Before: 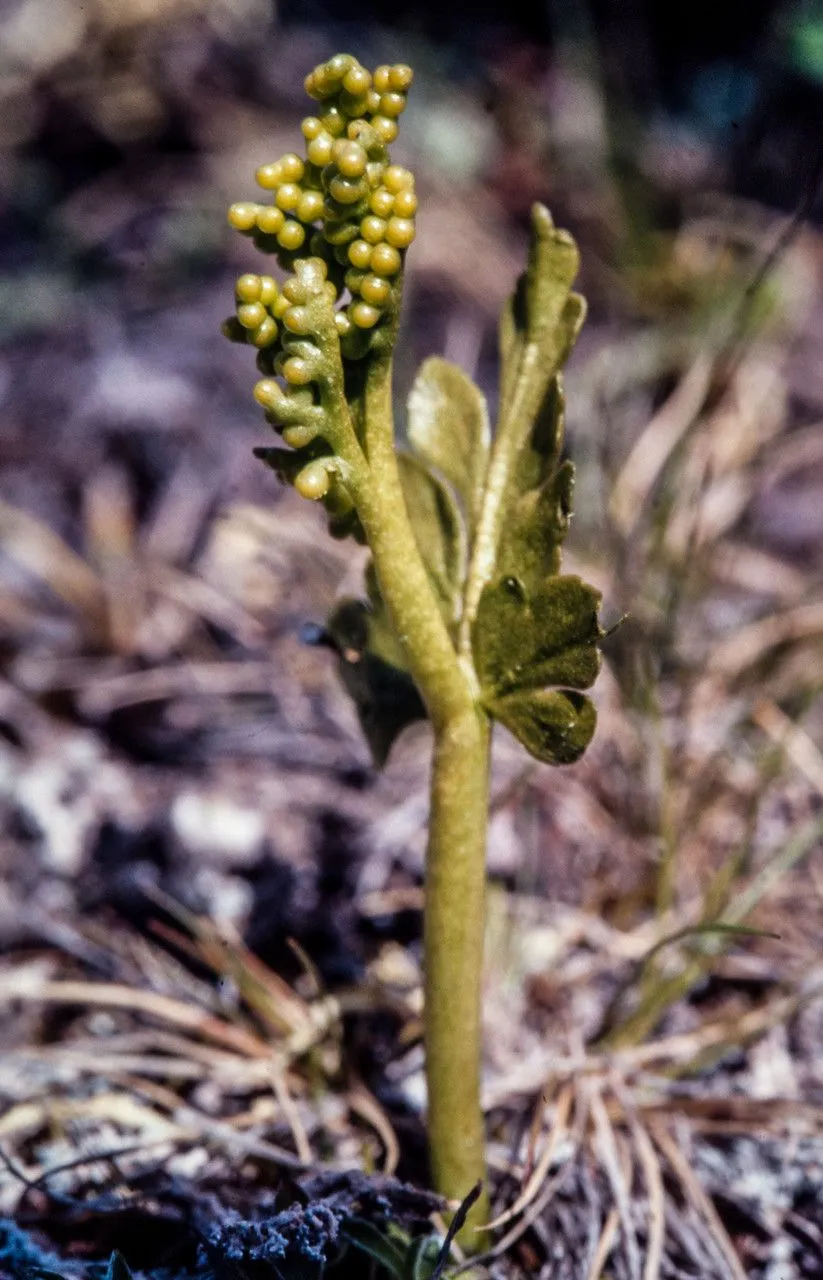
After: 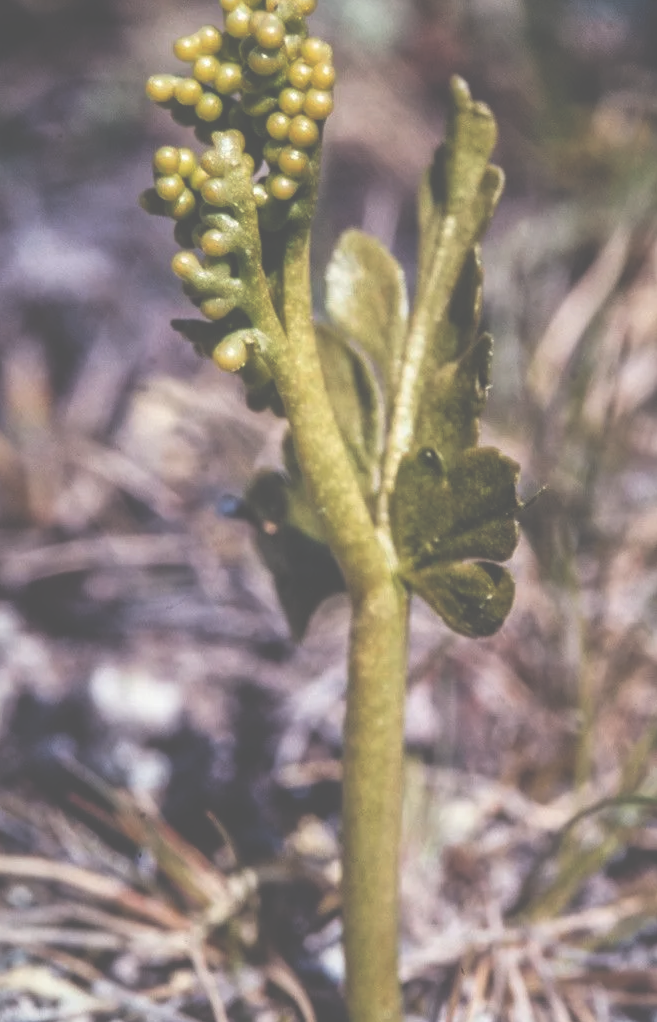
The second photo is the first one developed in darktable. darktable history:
exposure: black level correction -0.087, compensate highlight preservation false
crop and rotate: left 10.071%, top 10.071%, right 10.02%, bottom 10.02%
